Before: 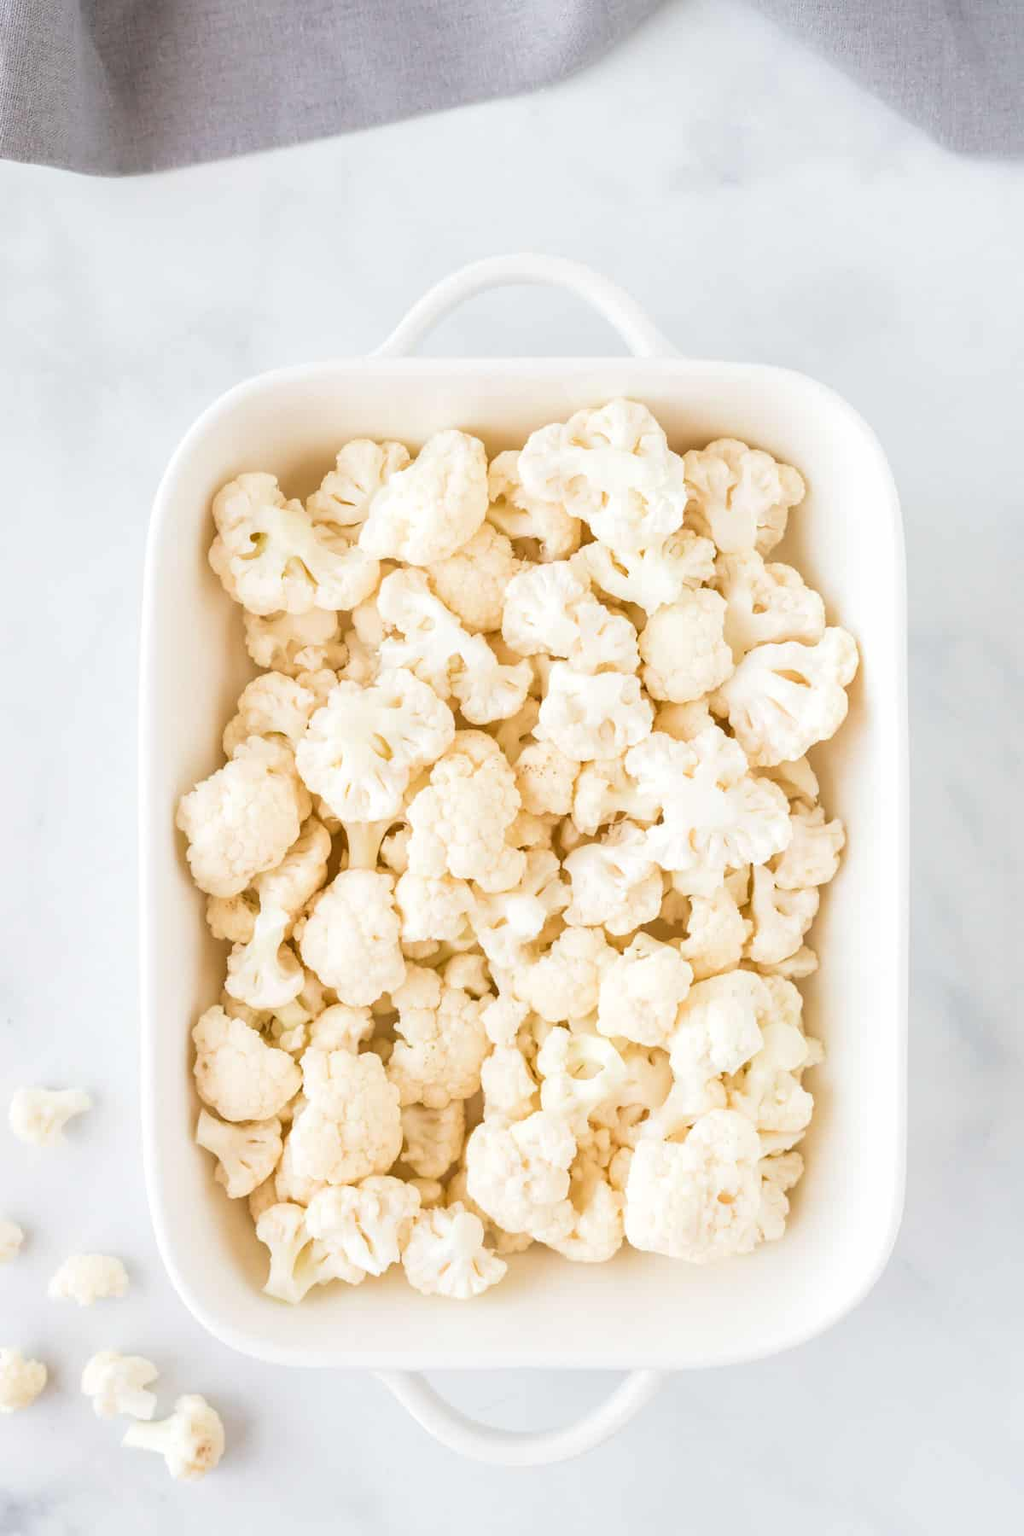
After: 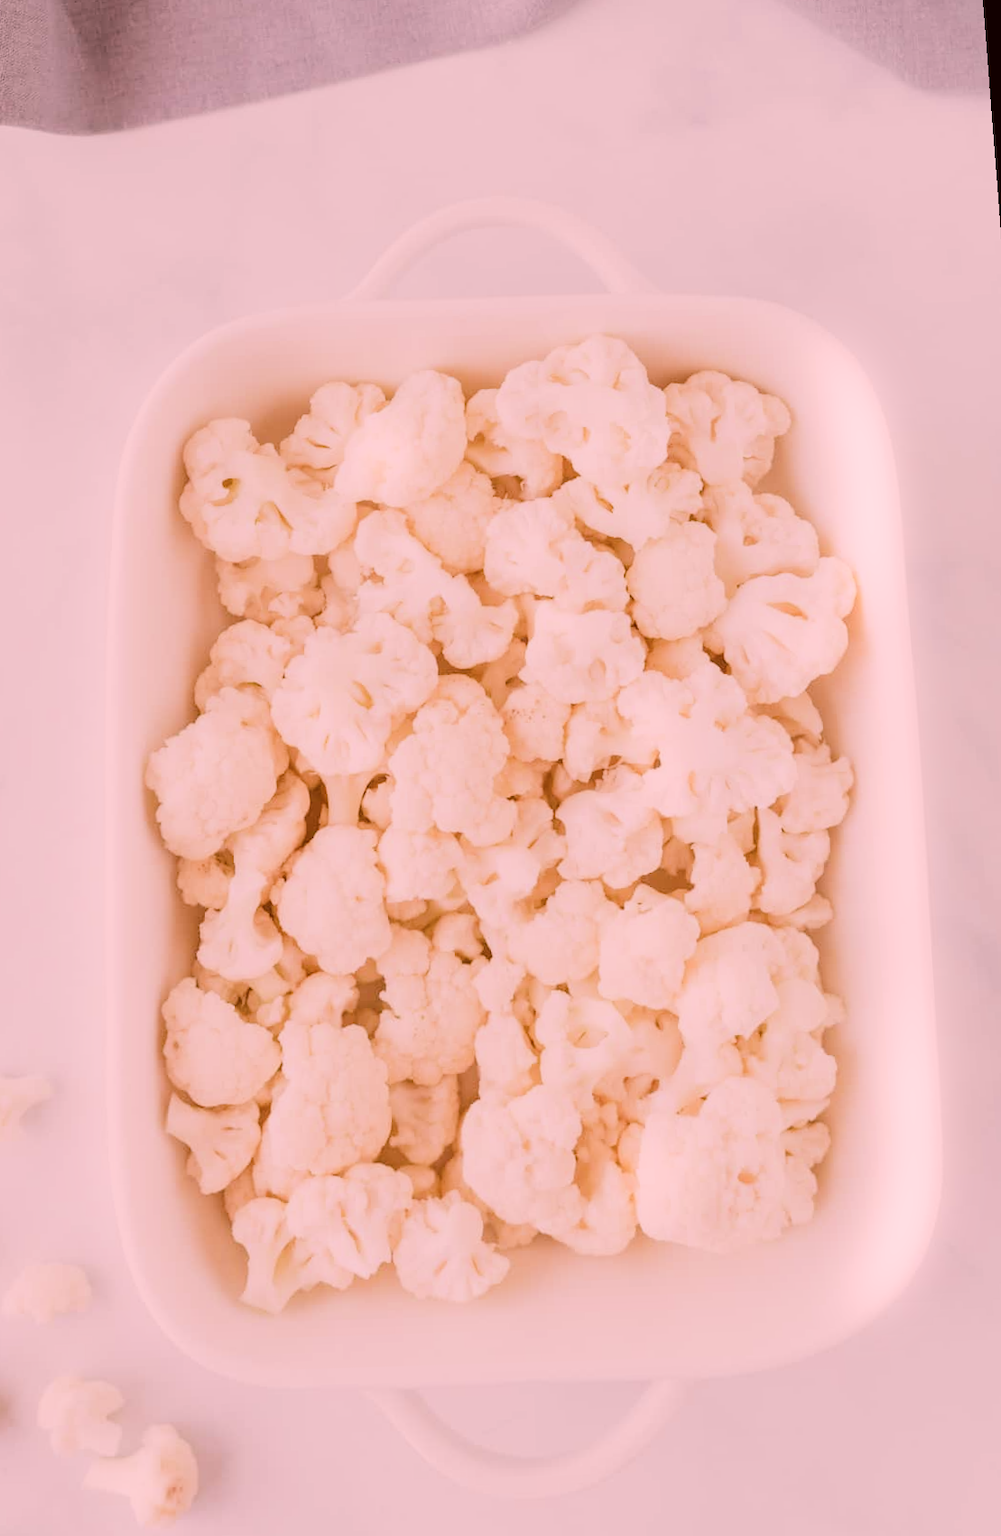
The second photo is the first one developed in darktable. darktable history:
color correction: highlights a* 10.21, highlights b* 9.79, shadows a* 8.61, shadows b* 7.88, saturation 0.8
white balance: red 1.188, blue 1.11
filmic rgb: black relative exposure -4.38 EV, white relative exposure 4.56 EV, hardness 2.37, contrast 1.05
bloom: size 5%, threshold 95%, strength 15%
rotate and perspective: rotation -1.68°, lens shift (vertical) -0.146, crop left 0.049, crop right 0.912, crop top 0.032, crop bottom 0.96
